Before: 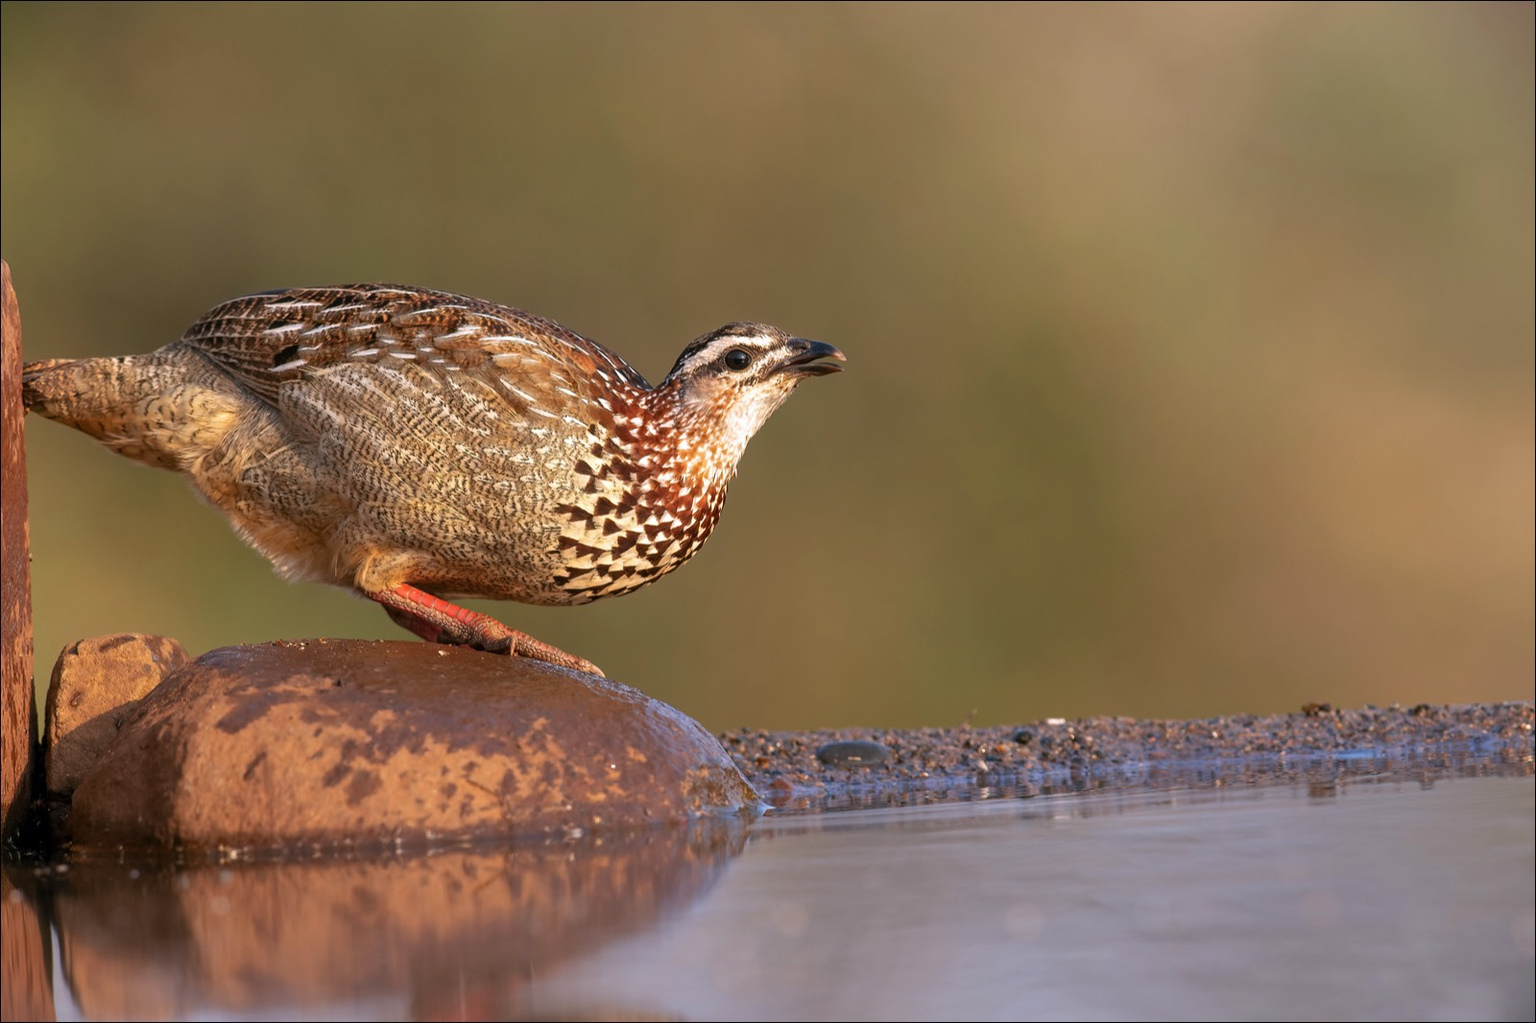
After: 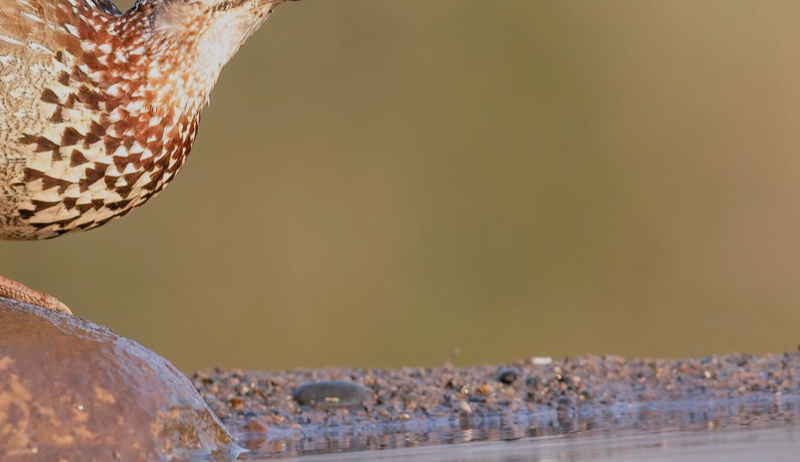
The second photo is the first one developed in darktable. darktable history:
crop: left 34.925%, top 36.687%, right 15.044%, bottom 19.951%
filmic rgb: black relative exposure -7.65 EV, white relative exposure 4.56 EV, hardness 3.61, color science v4 (2020)
